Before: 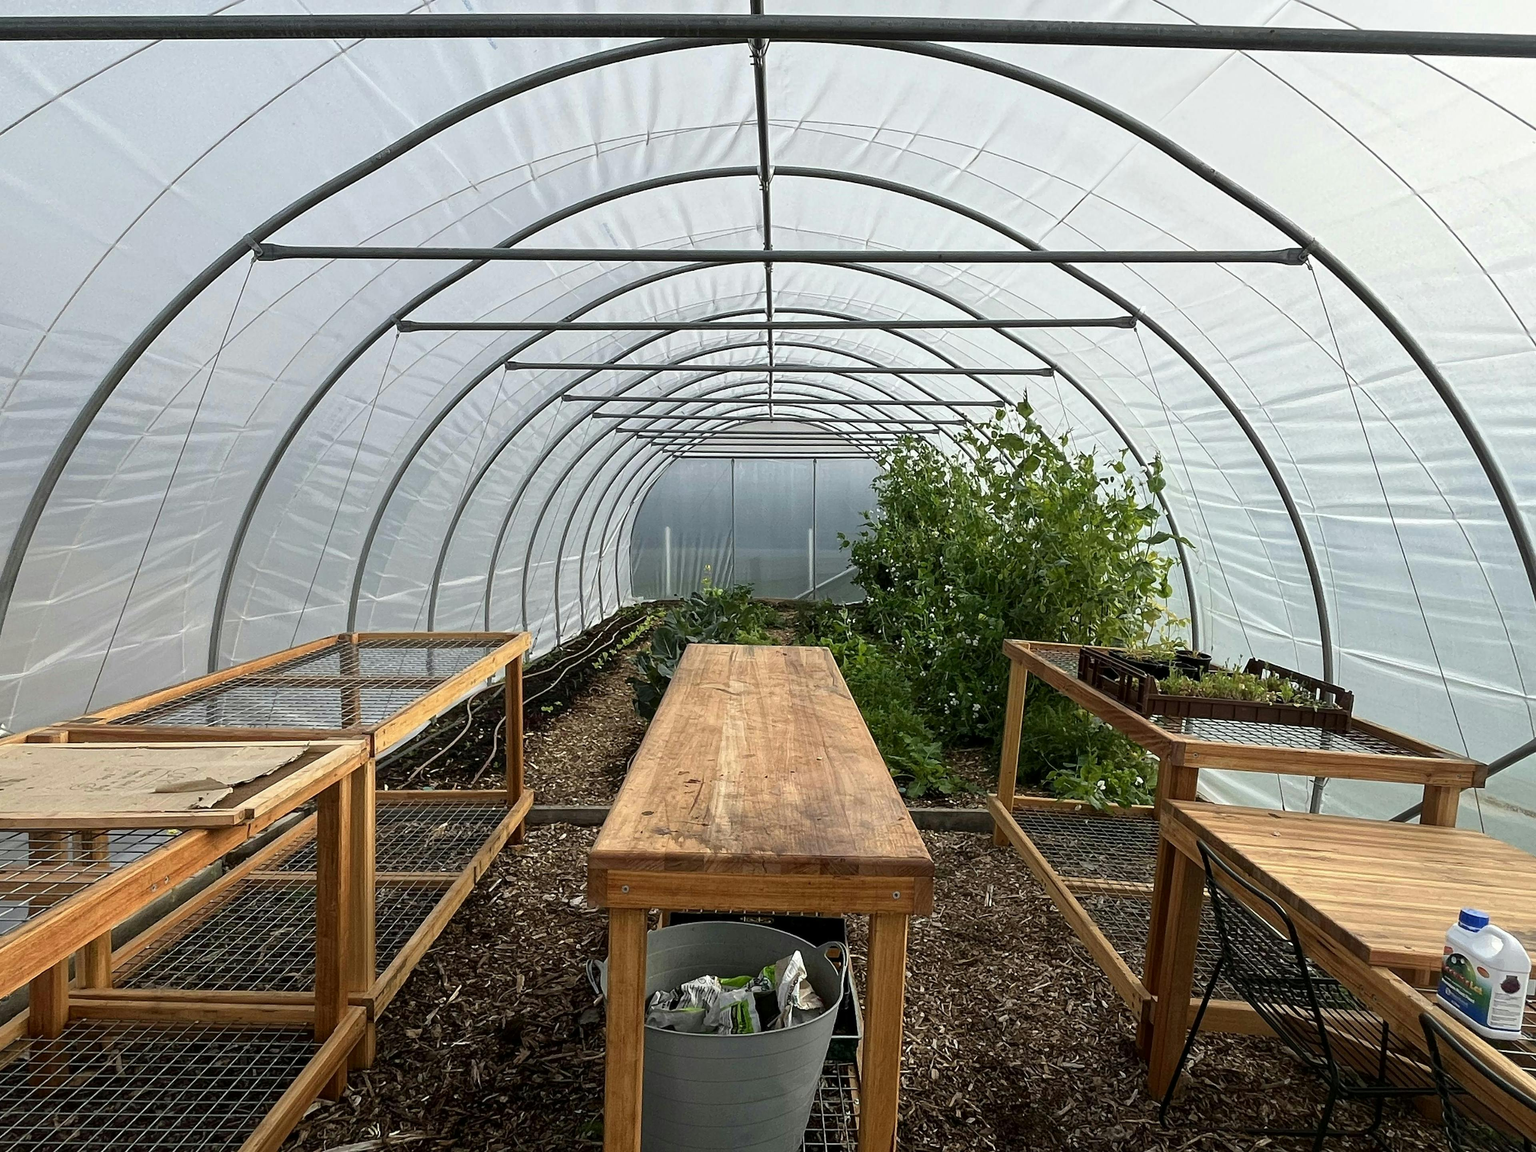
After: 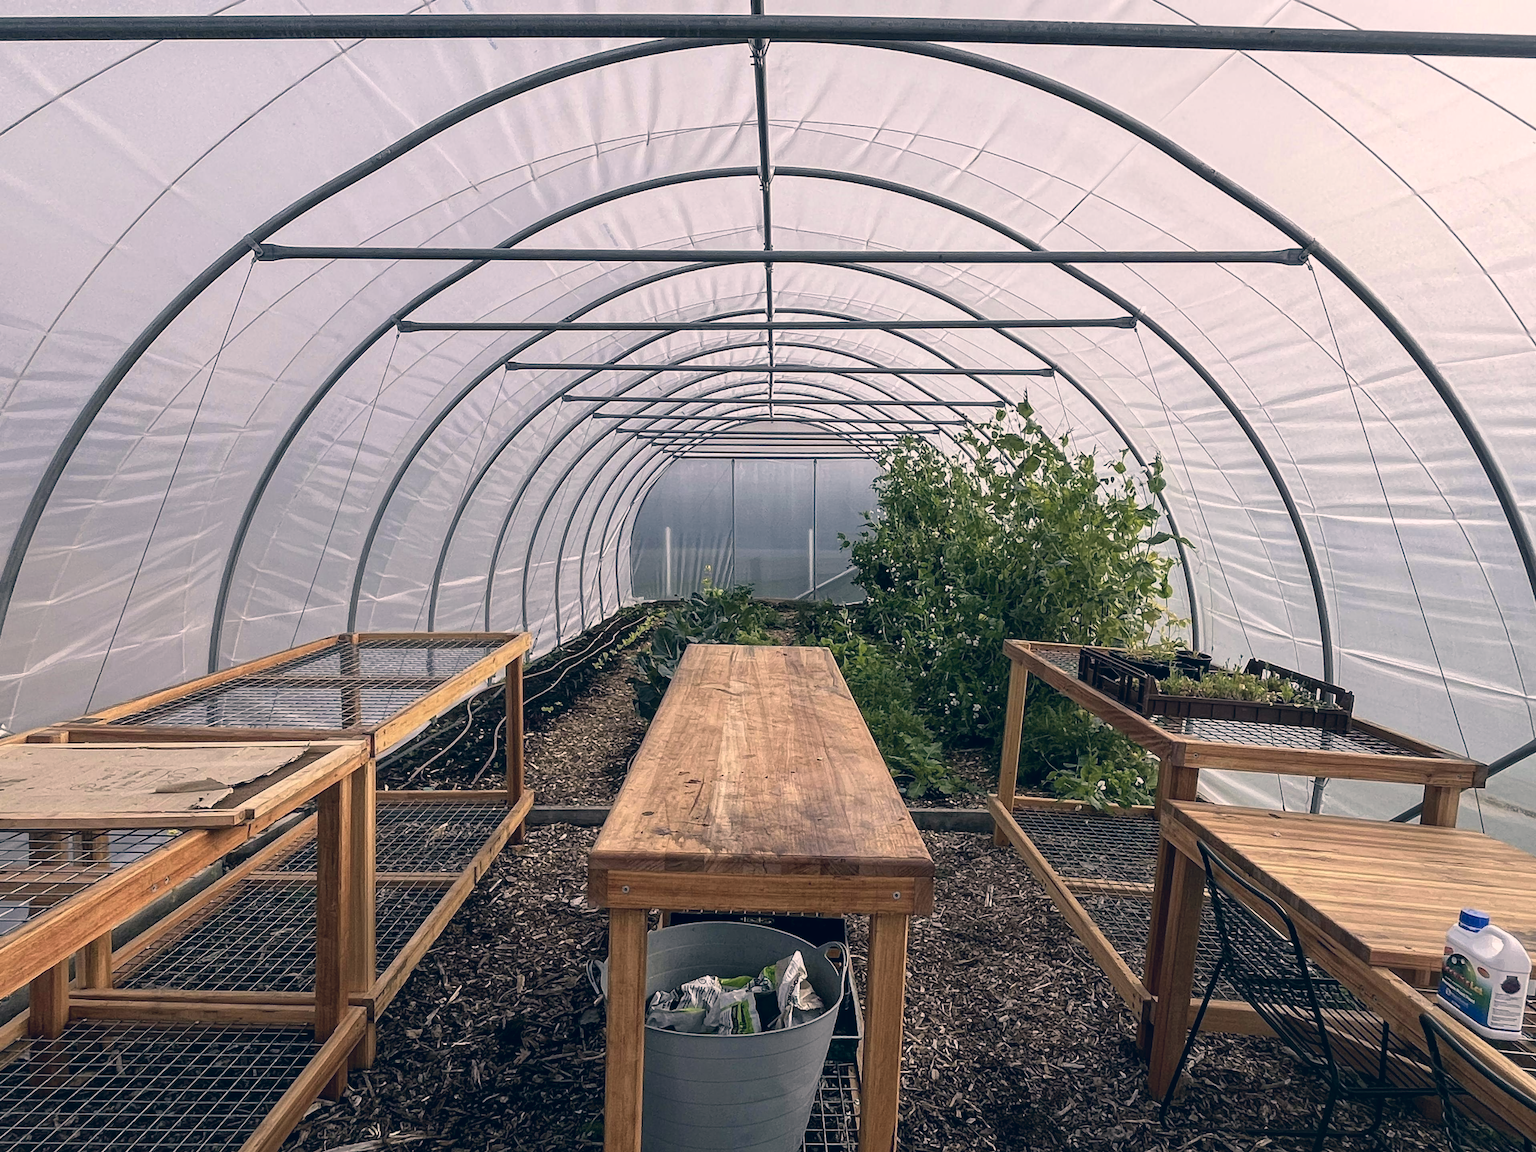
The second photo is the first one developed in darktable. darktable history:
color correction: highlights a* 14.46, highlights b* 5.85, shadows a* -5.53, shadows b* -15.24, saturation 0.85
white balance: red 0.978, blue 0.999
local contrast: detail 110%
